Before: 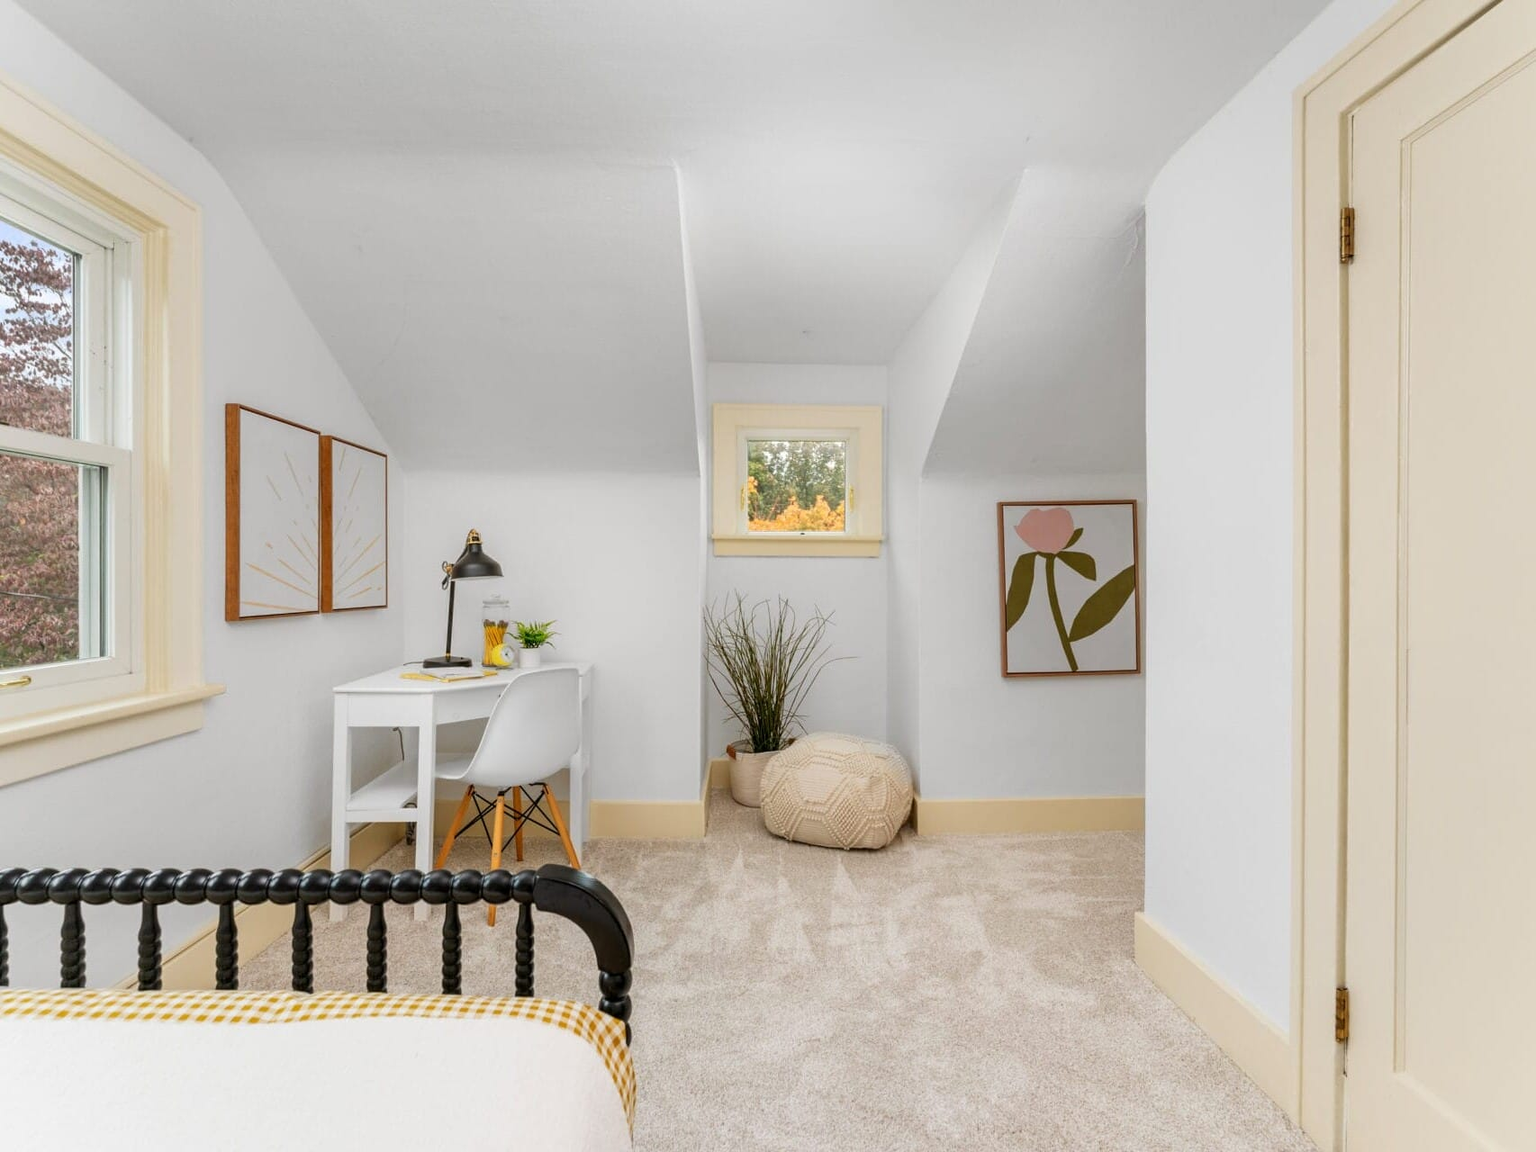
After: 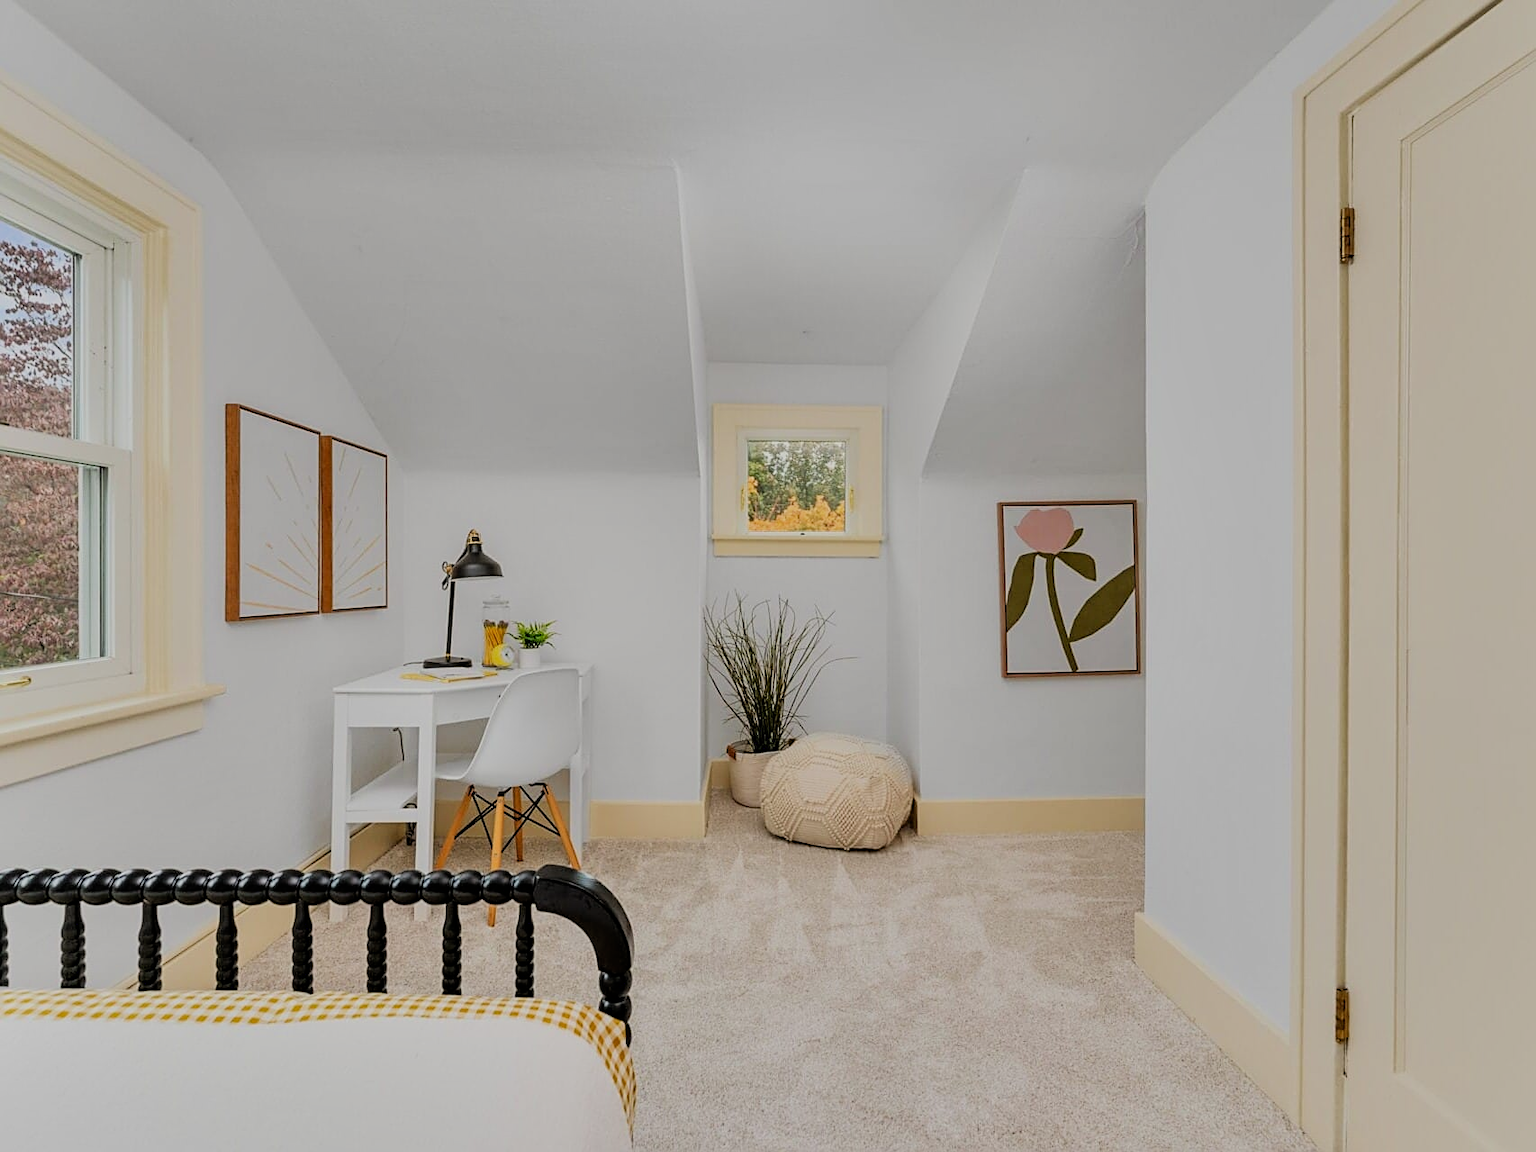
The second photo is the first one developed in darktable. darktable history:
shadows and highlights: white point adjustment 0.927, soften with gaussian
filmic rgb: black relative exposure -6.96 EV, white relative exposure 5.69 EV, hardness 2.85, color science v6 (2022)
sharpen: on, module defaults
